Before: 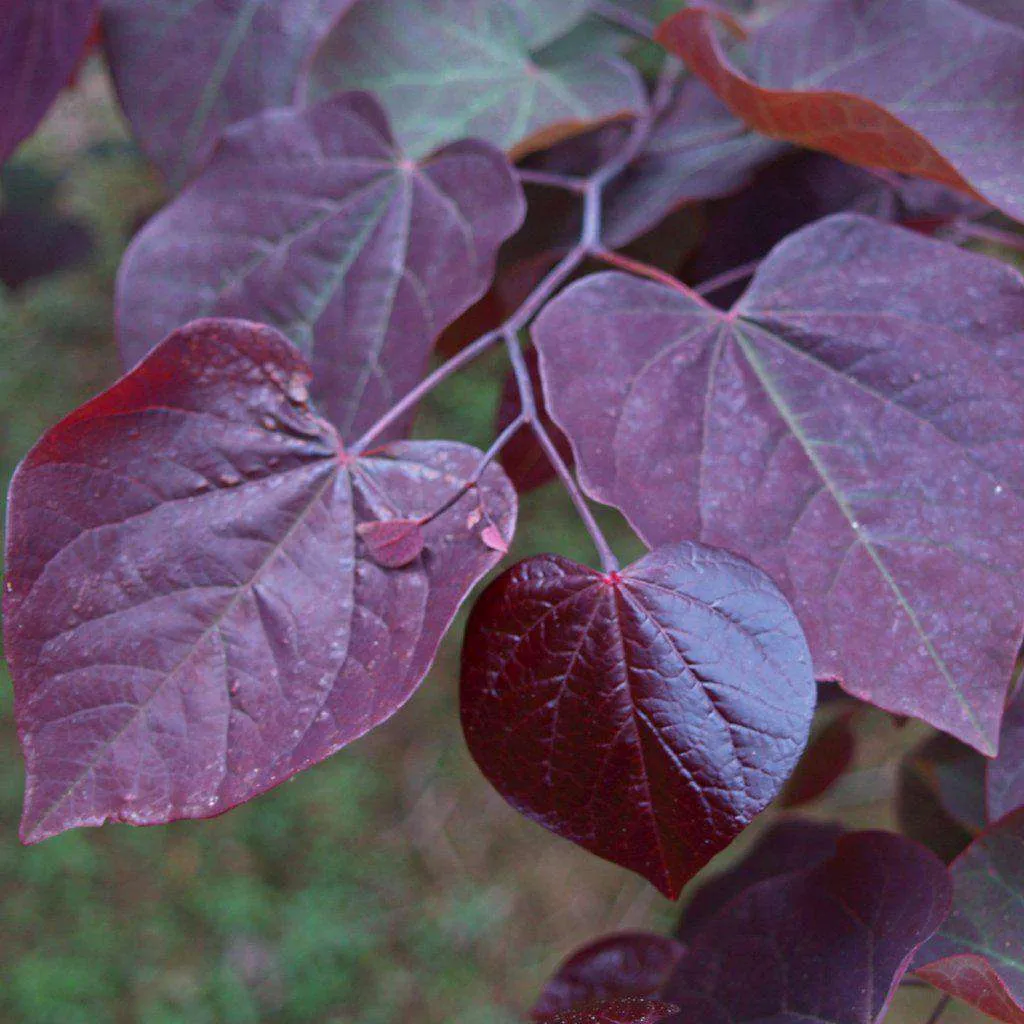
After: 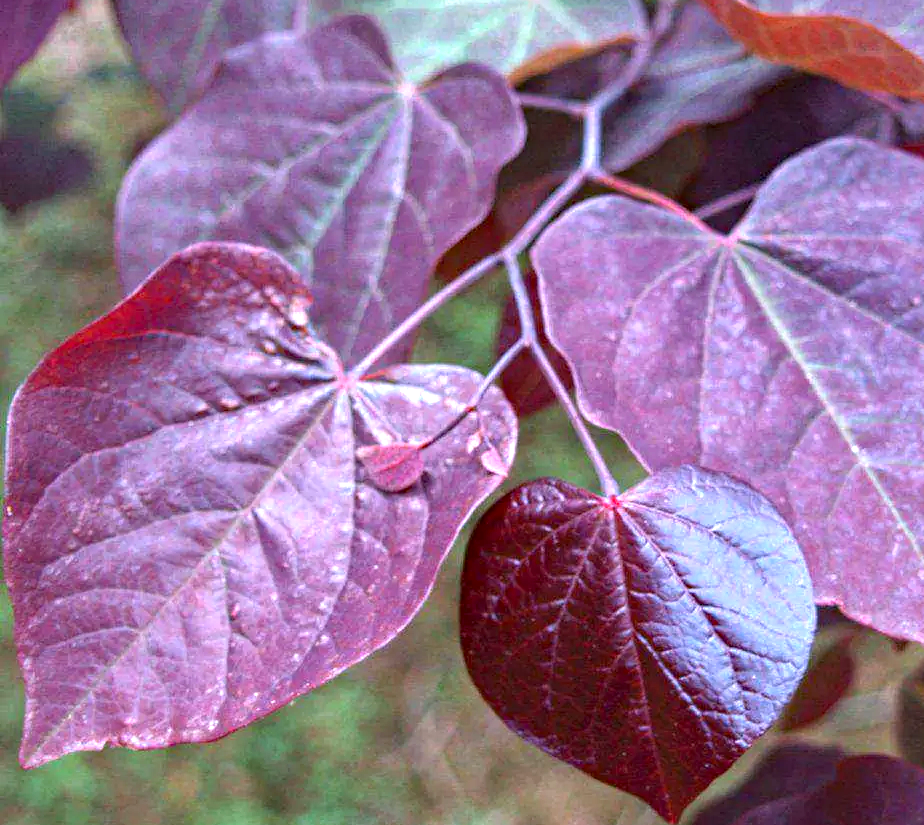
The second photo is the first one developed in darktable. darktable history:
local contrast: on, module defaults
exposure: black level correction 0, exposure 1.2 EV, compensate exposure bias true, compensate highlight preservation false
crop: top 7.49%, right 9.717%, bottom 11.943%
haze removal: compatibility mode true, adaptive false
